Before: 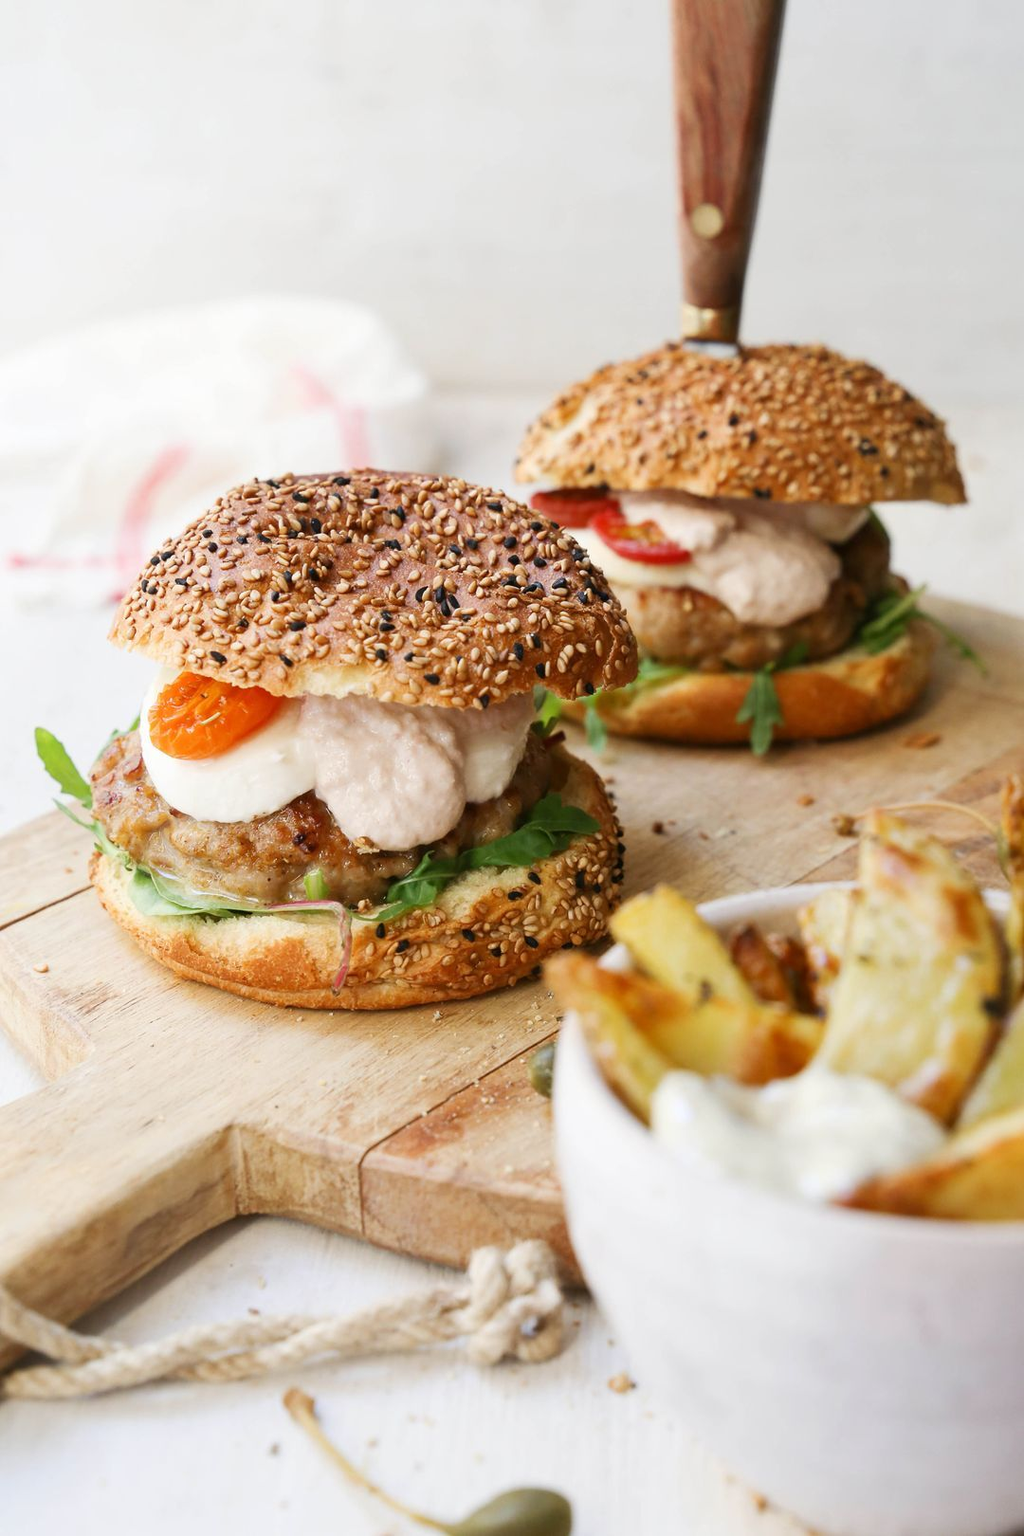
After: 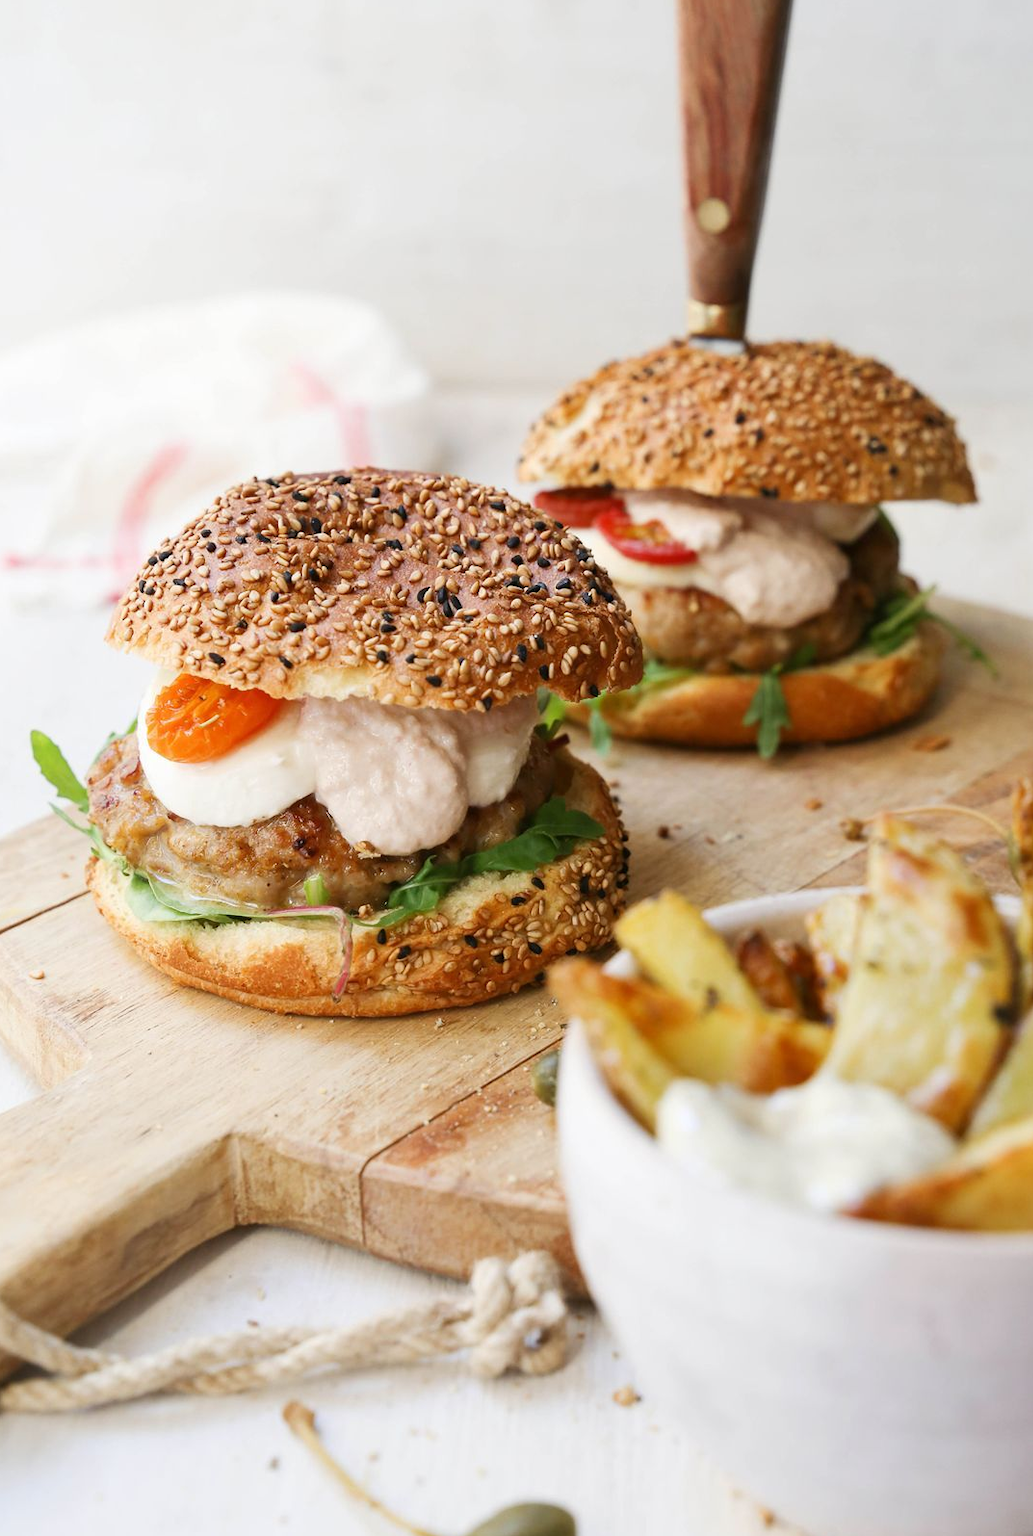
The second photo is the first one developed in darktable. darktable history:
crop: left 0.486%, top 0.57%, right 0.138%, bottom 0.945%
